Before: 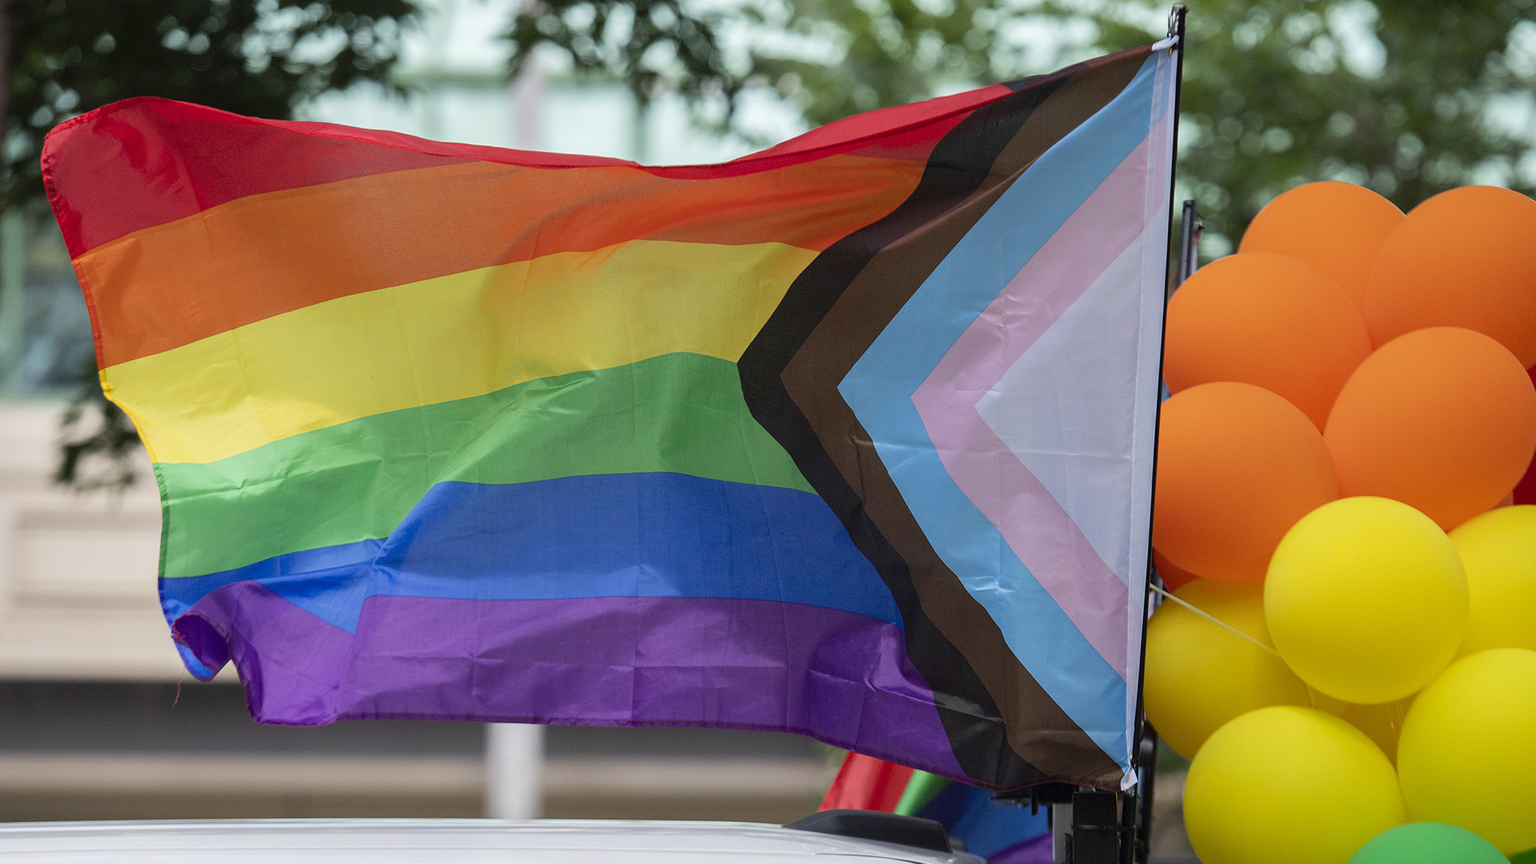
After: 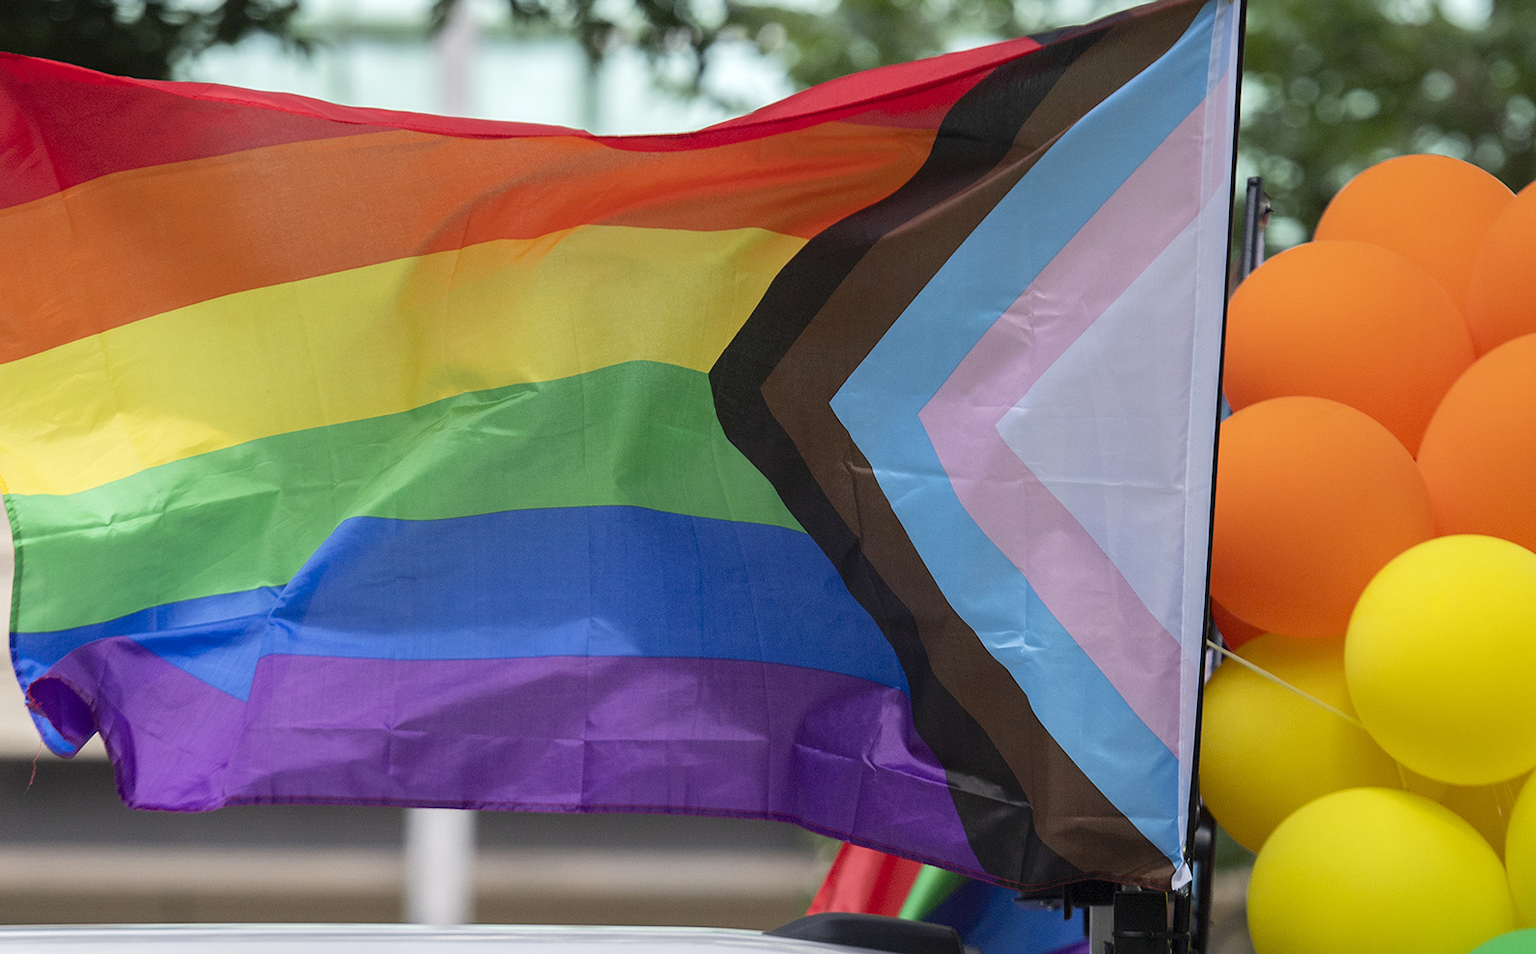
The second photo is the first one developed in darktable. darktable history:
crop: left 9.807%, top 6.259%, right 7.334%, bottom 2.177%
exposure: exposure 0.127 EV, compensate highlight preservation false
